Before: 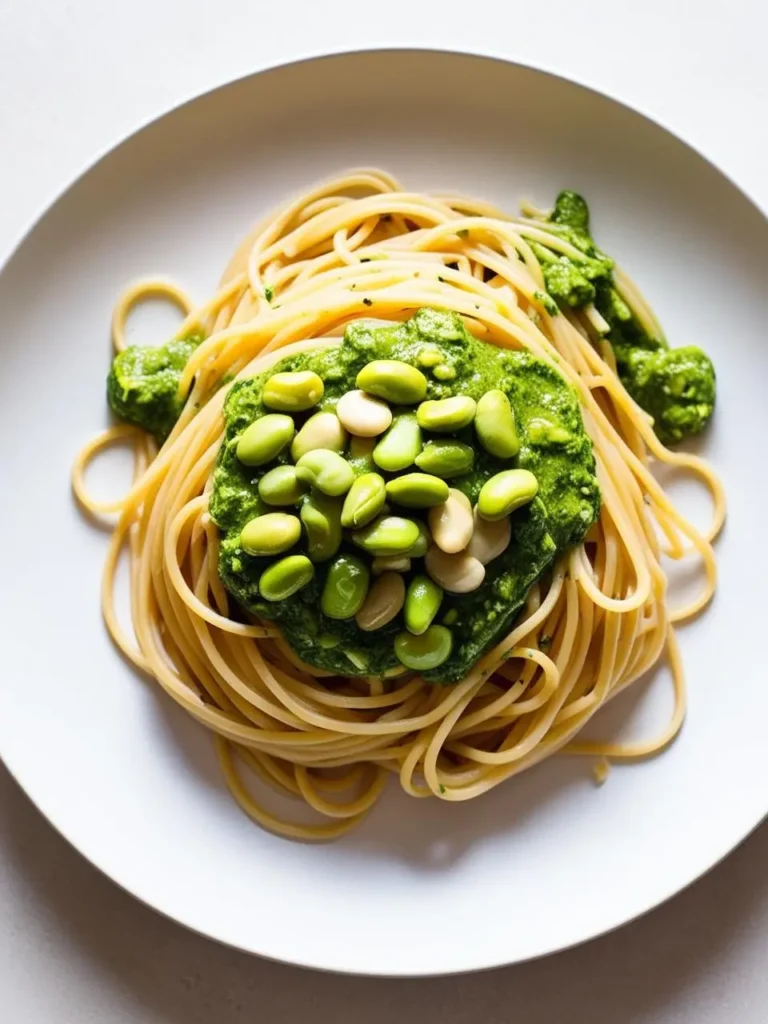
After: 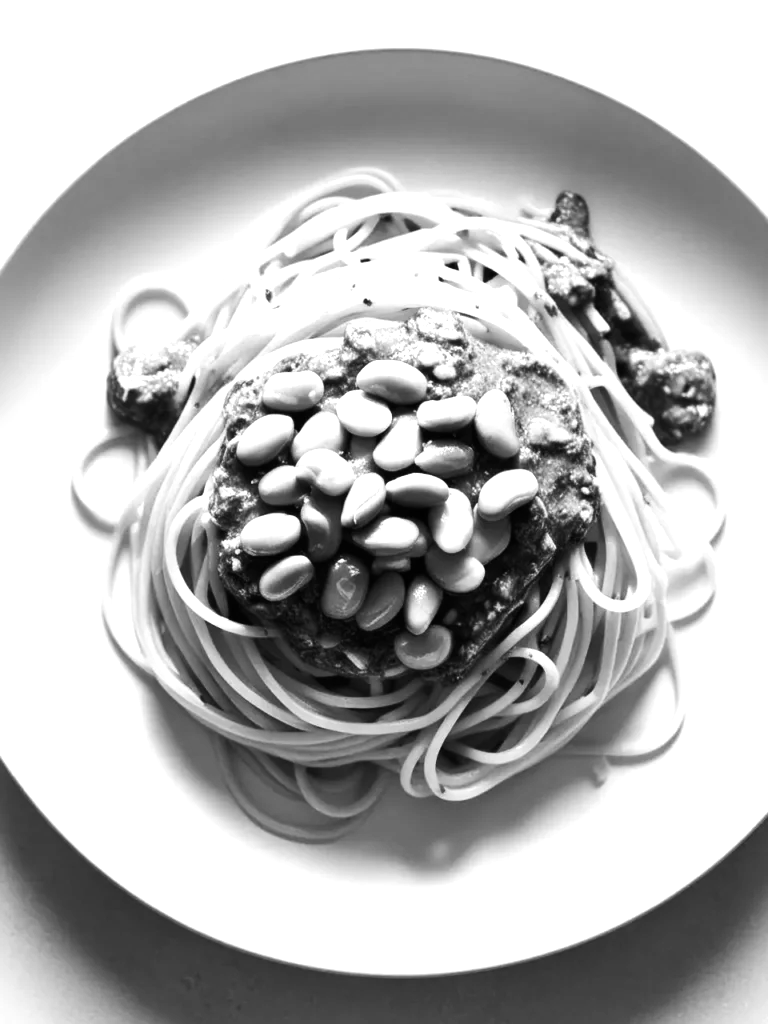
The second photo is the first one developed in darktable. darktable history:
tone equalizer: -8 EV -0.75 EV, -7 EV -0.7 EV, -6 EV -0.6 EV, -5 EV -0.4 EV, -3 EV 0.4 EV, -2 EV 0.6 EV, -1 EV 0.7 EV, +0 EV 0.75 EV, edges refinement/feathering 500, mask exposure compensation -1.57 EV, preserve details no
monochrome: a -6.99, b 35.61, size 1.4
